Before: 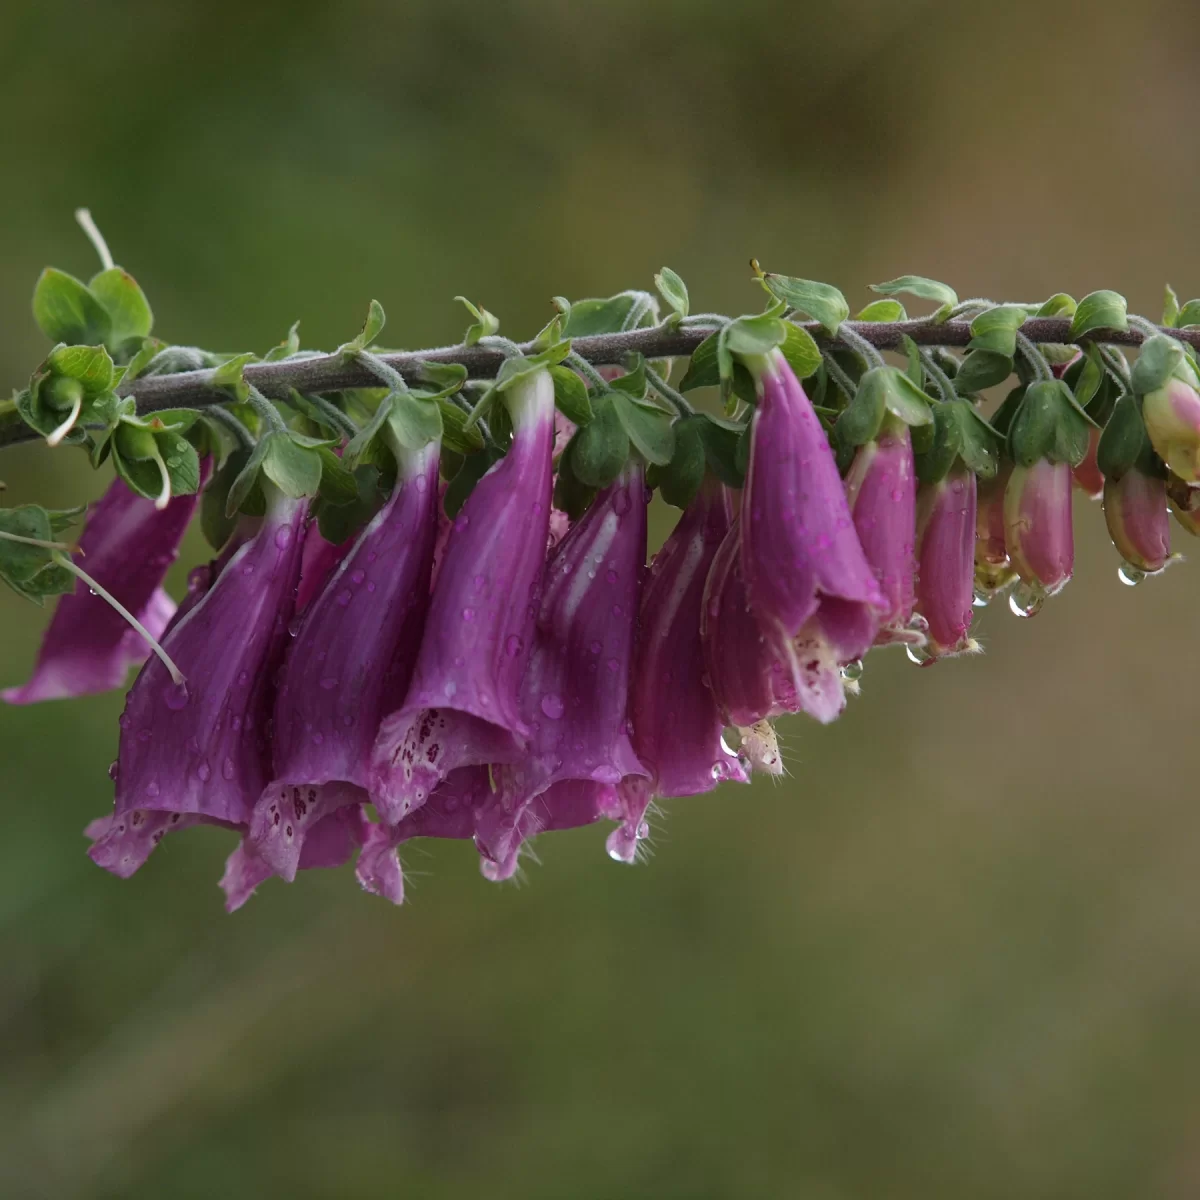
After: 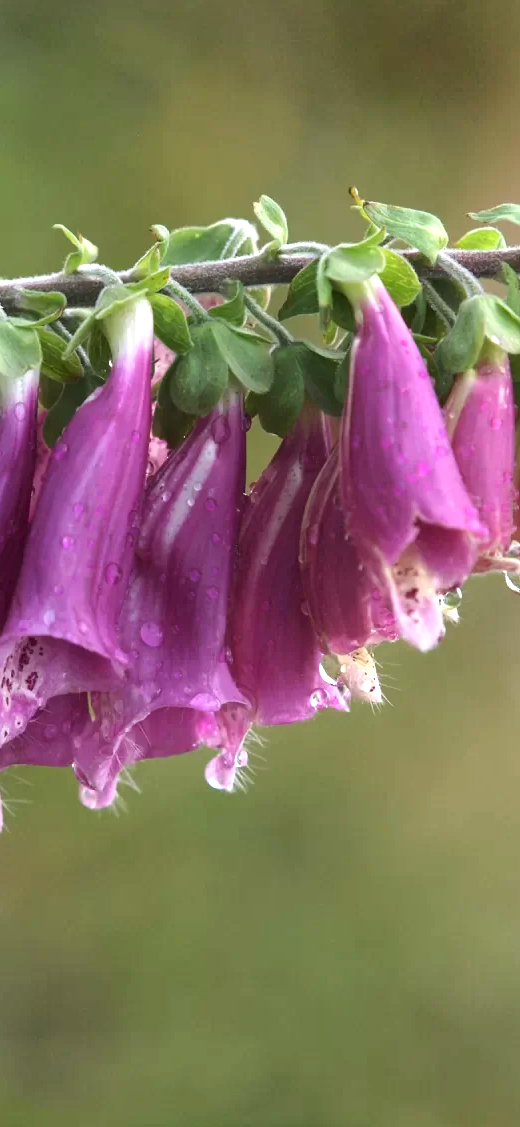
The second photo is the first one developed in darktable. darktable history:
exposure: black level correction 0, exposure 1.2 EV, compensate exposure bias true, compensate highlight preservation false
crop: left 33.452%, top 6.025%, right 23.155%
